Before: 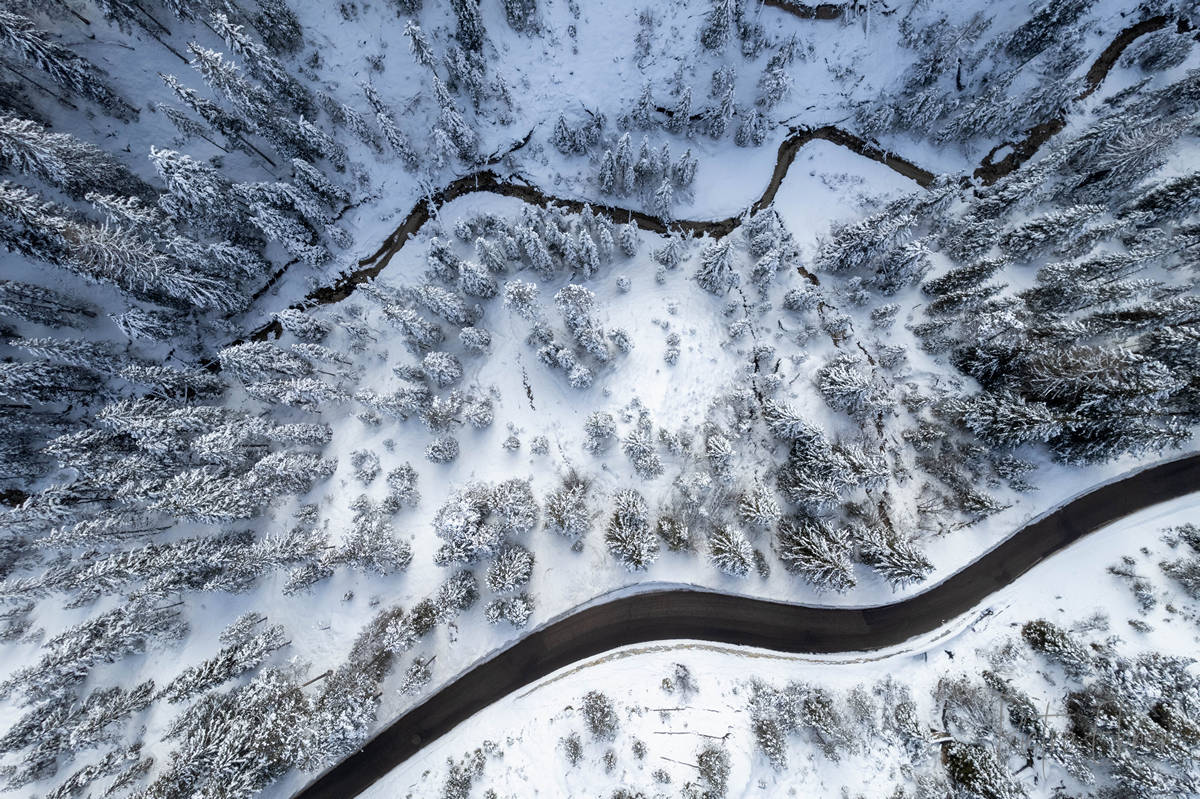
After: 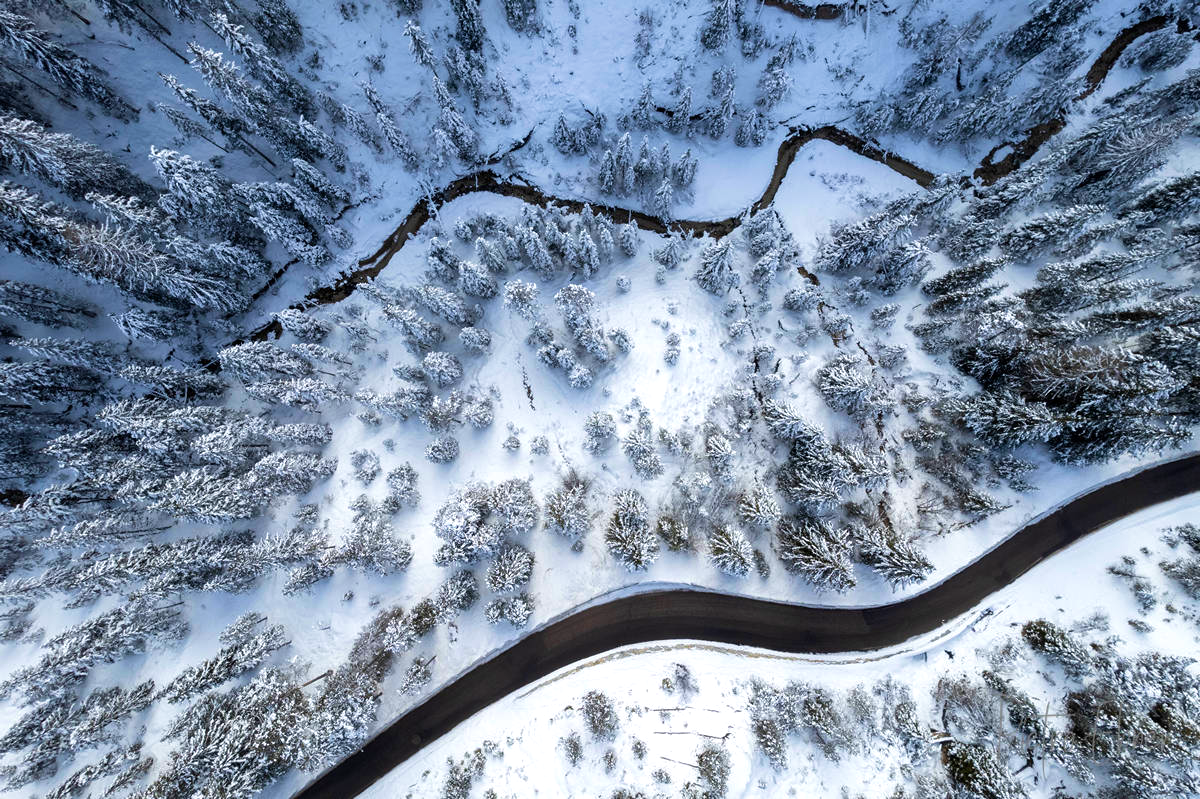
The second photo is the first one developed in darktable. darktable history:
velvia: on, module defaults
color balance: contrast 6.48%, output saturation 113.3%
